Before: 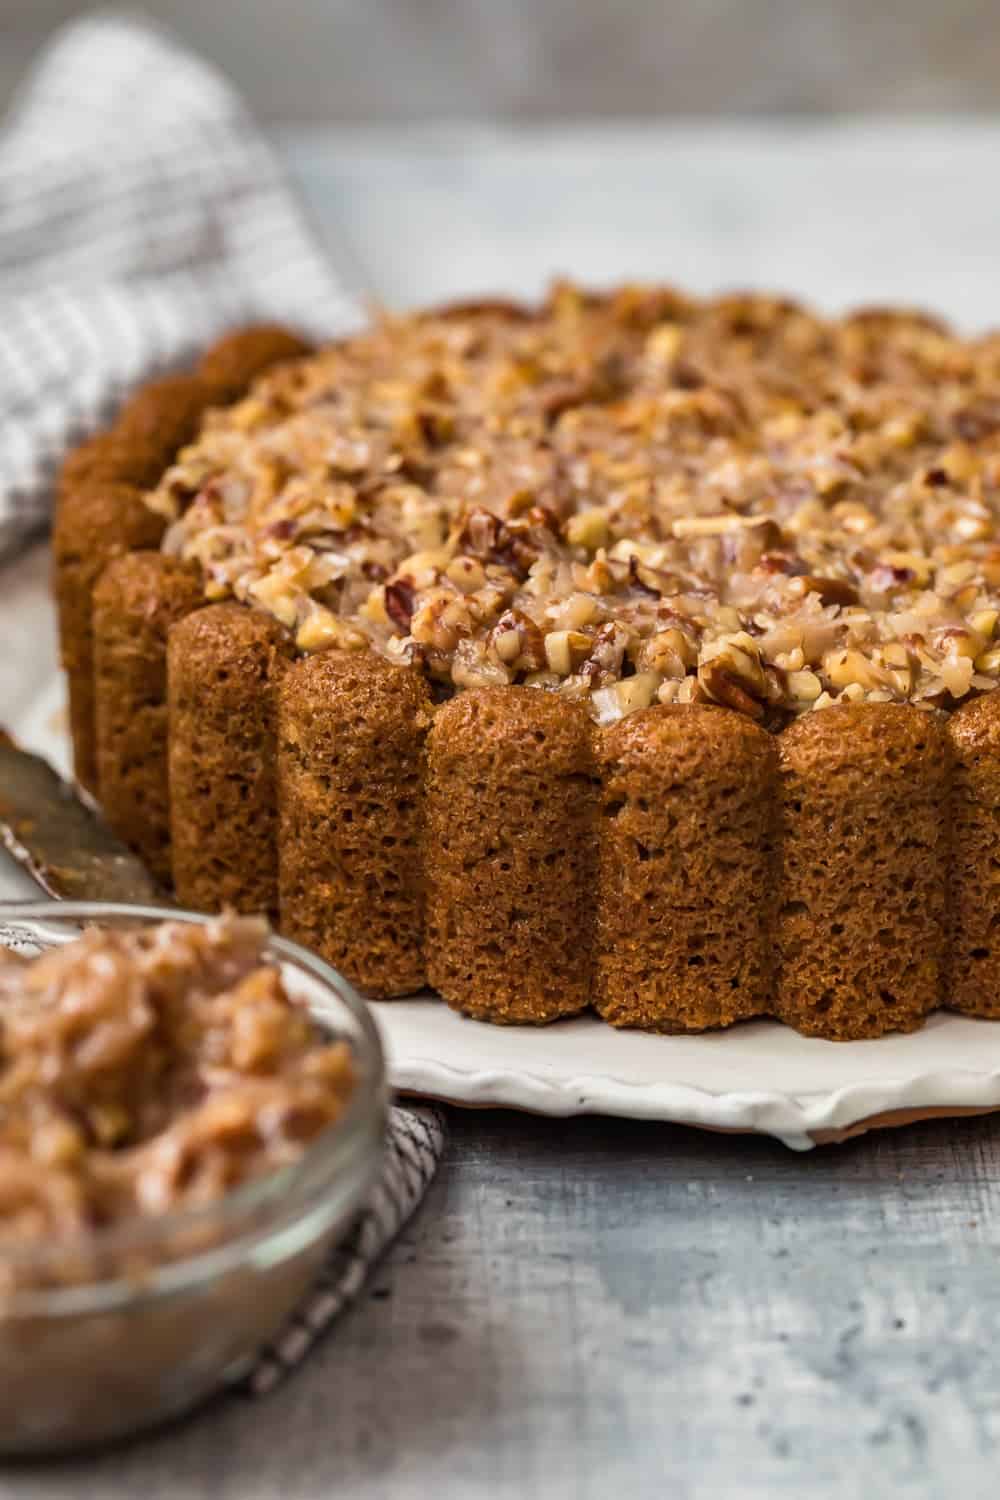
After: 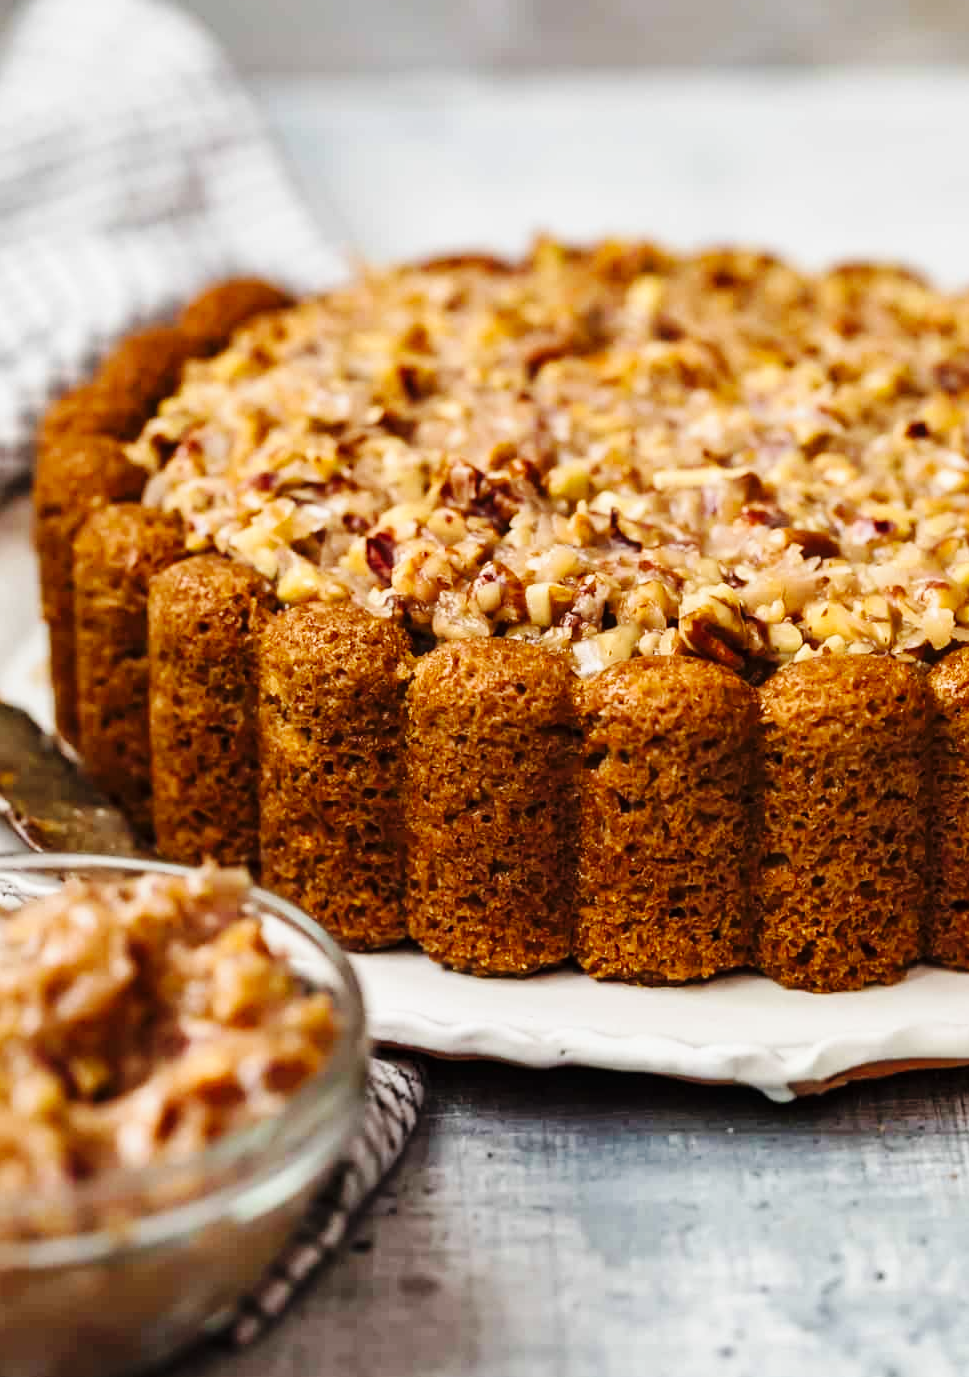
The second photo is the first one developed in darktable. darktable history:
base curve: curves: ch0 [(0, 0) (0.036, 0.025) (0.121, 0.166) (0.206, 0.329) (0.605, 0.79) (1, 1)], preserve colors none
crop: left 1.964%, top 3.251%, right 1.122%, bottom 4.933%
